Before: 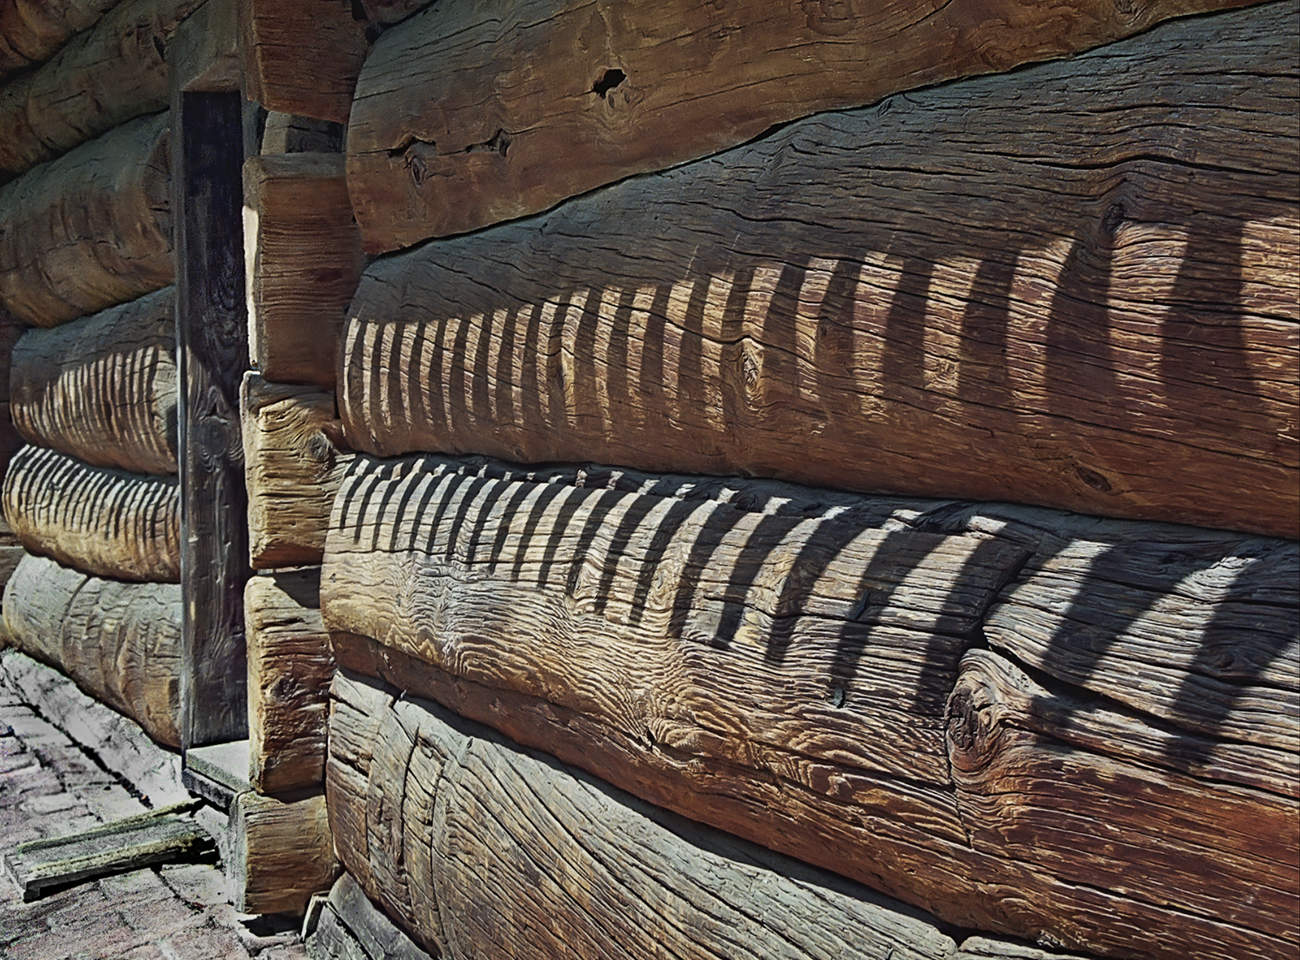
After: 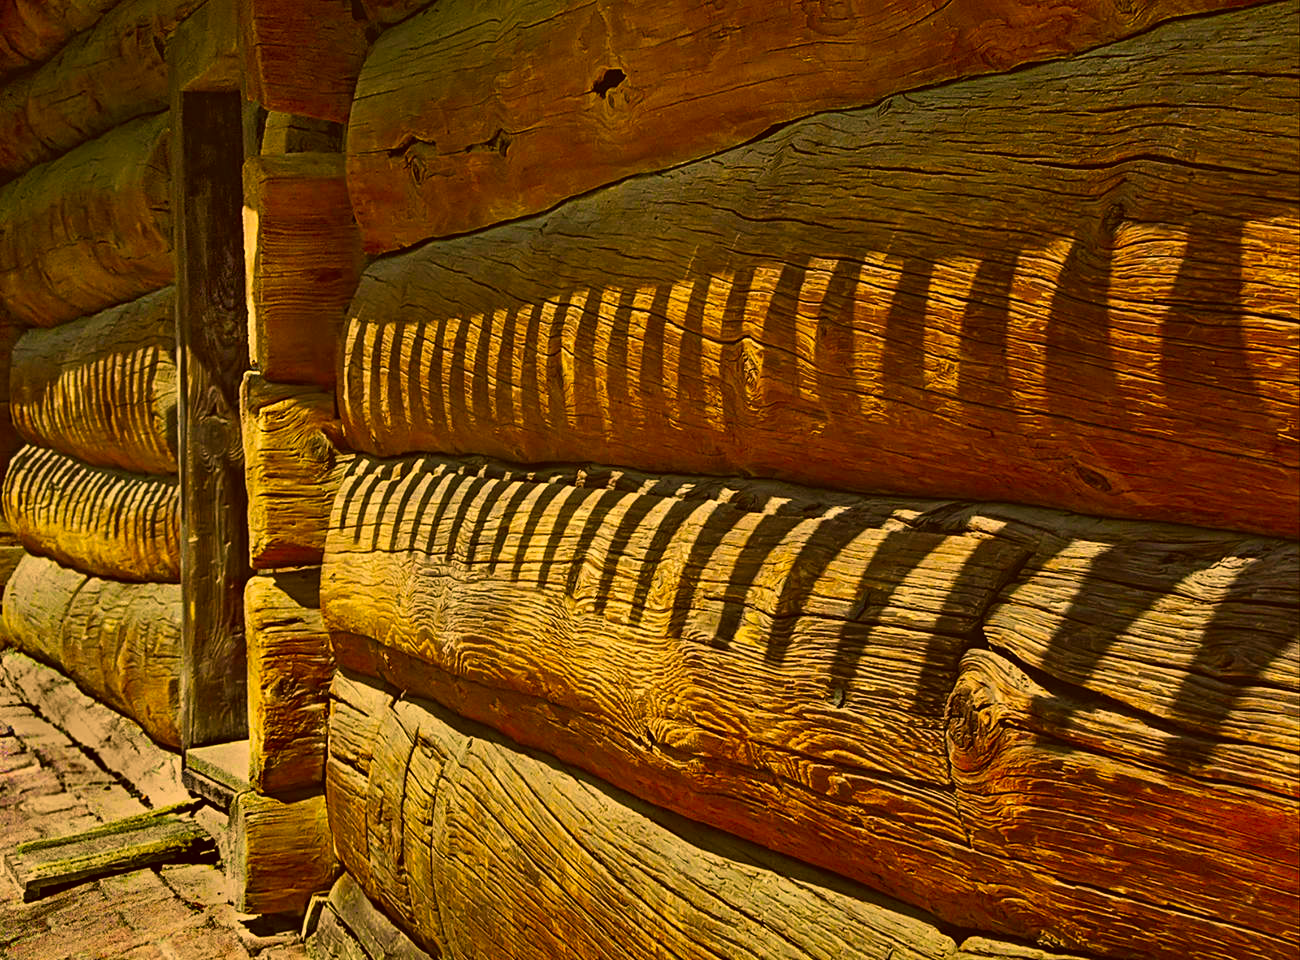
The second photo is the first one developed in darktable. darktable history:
color correction: highlights a* 10.99, highlights b* 30.24, shadows a* 2.75, shadows b* 17.16, saturation 1.75
